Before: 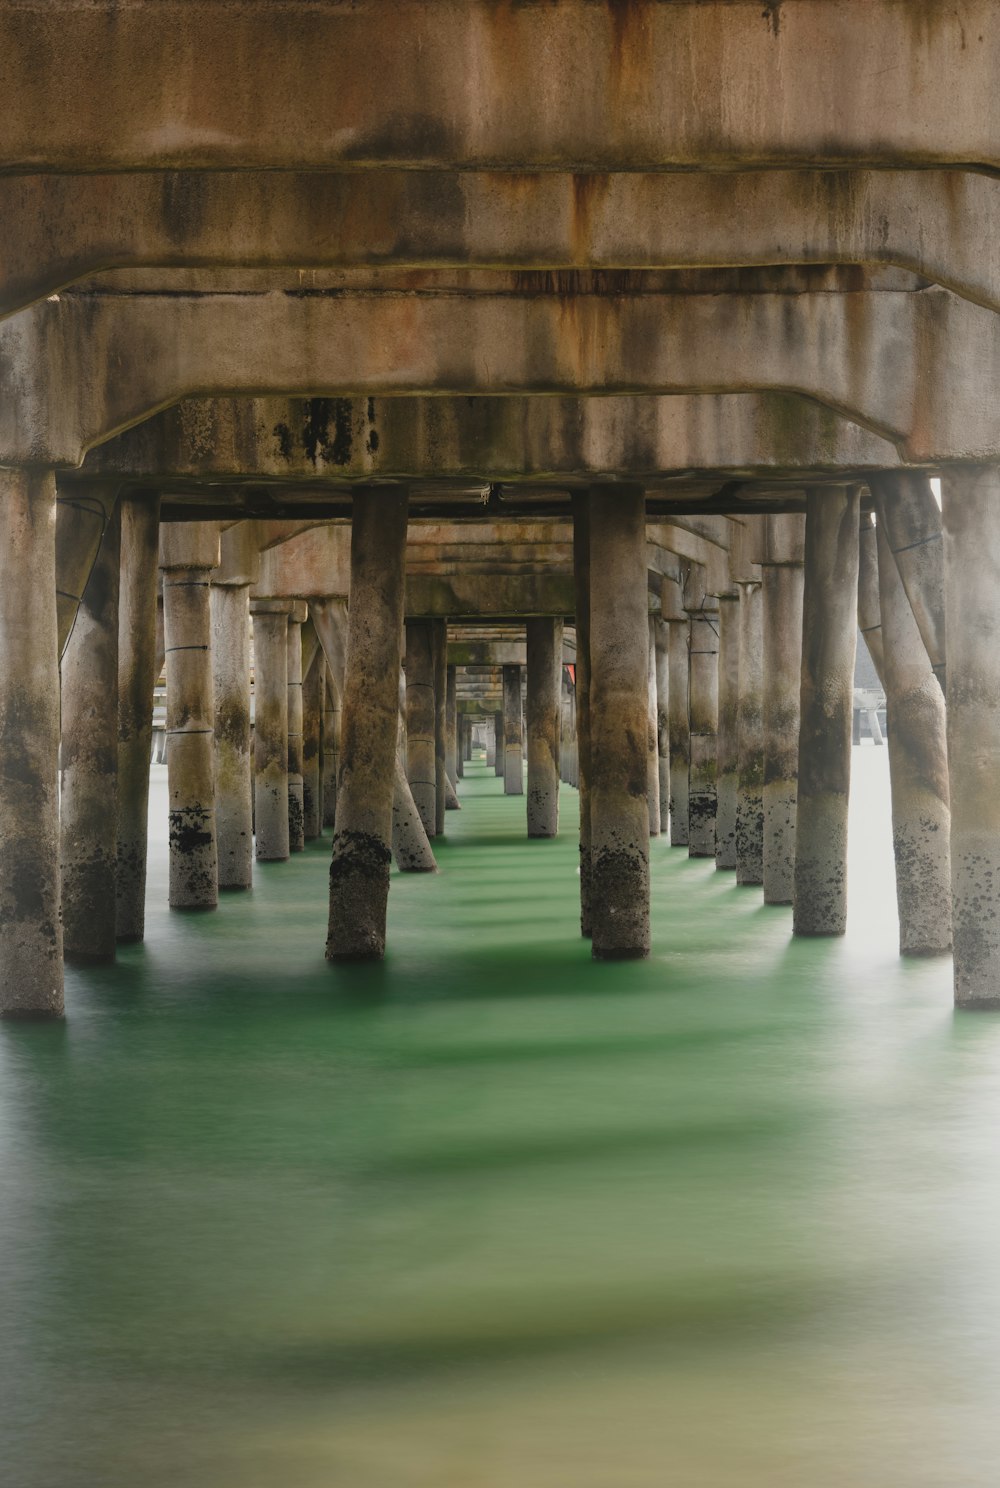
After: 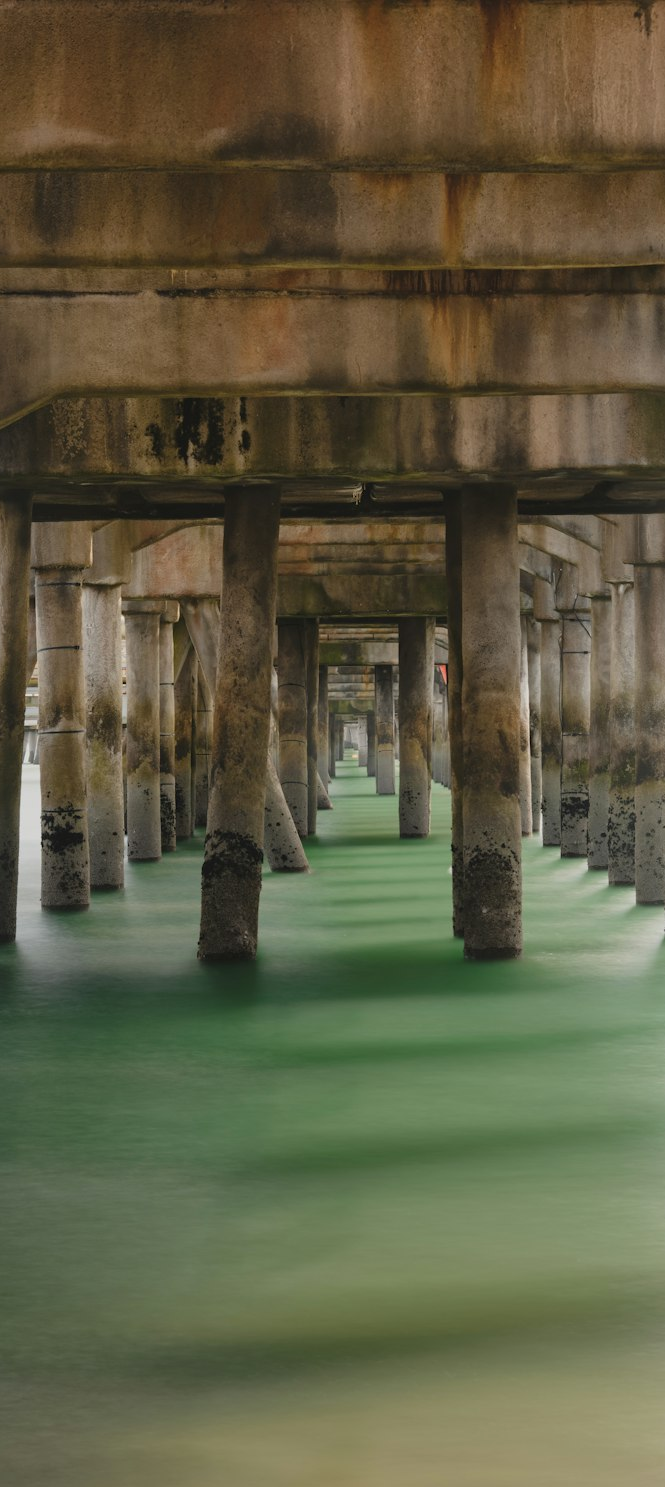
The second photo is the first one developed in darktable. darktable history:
crop and rotate: left 12.88%, right 20.535%
tone equalizer: edges refinement/feathering 500, mask exposure compensation -1.57 EV, preserve details no
